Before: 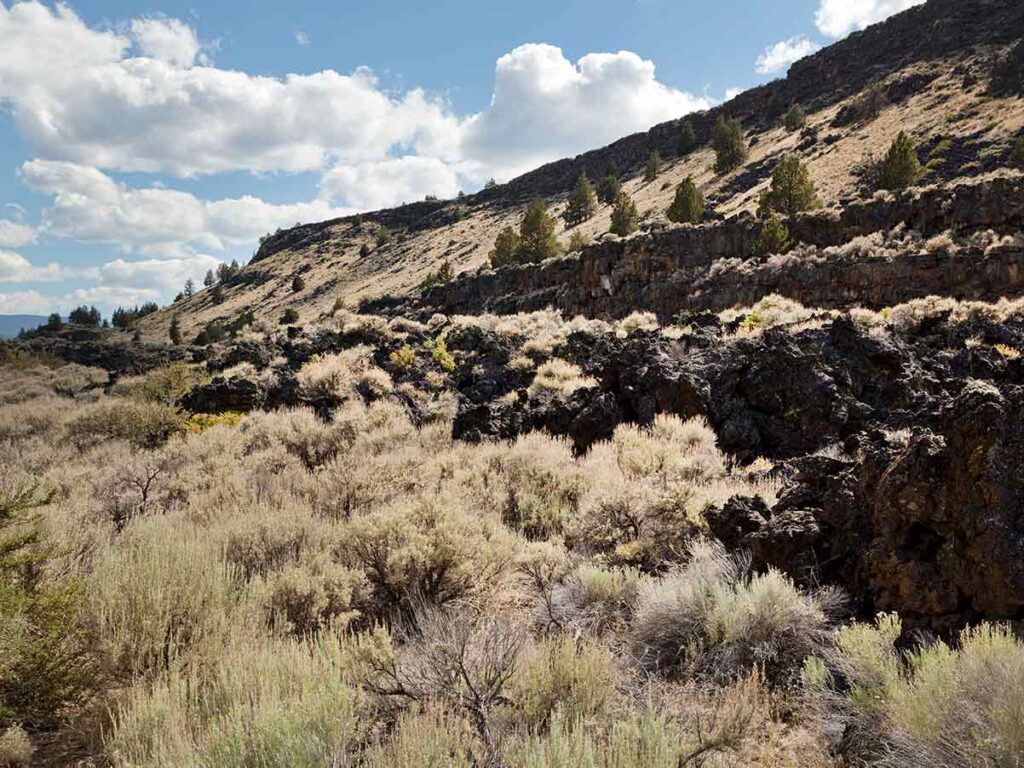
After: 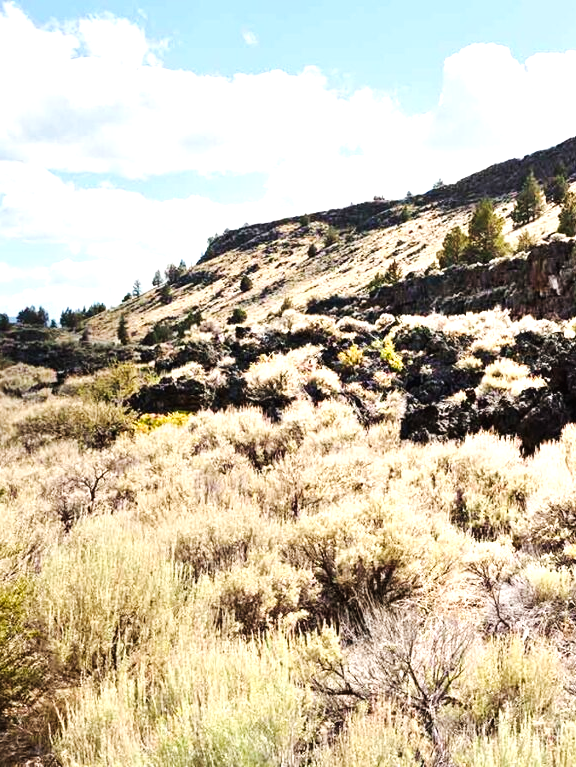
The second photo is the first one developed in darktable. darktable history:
crop: left 5.114%, right 38.589%
tone curve: curves: ch0 [(0, 0) (0.003, 0.009) (0.011, 0.013) (0.025, 0.019) (0.044, 0.029) (0.069, 0.04) (0.1, 0.053) (0.136, 0.08) (0.177, 0.114) (0.224, 0.151) (0.277, 0.207) (0.335, 0.267) (0.399, 0.35) (0.468, 0.442) (0.543, 0.545) (0.623, 0.656) (0.709, 0.752) (0.801, 0.843) (0.898, 0.932) (1, 1)], preserve colors none
exposure: black level correction 0, exposure 1.1 EV, compensate highlight preservation false
